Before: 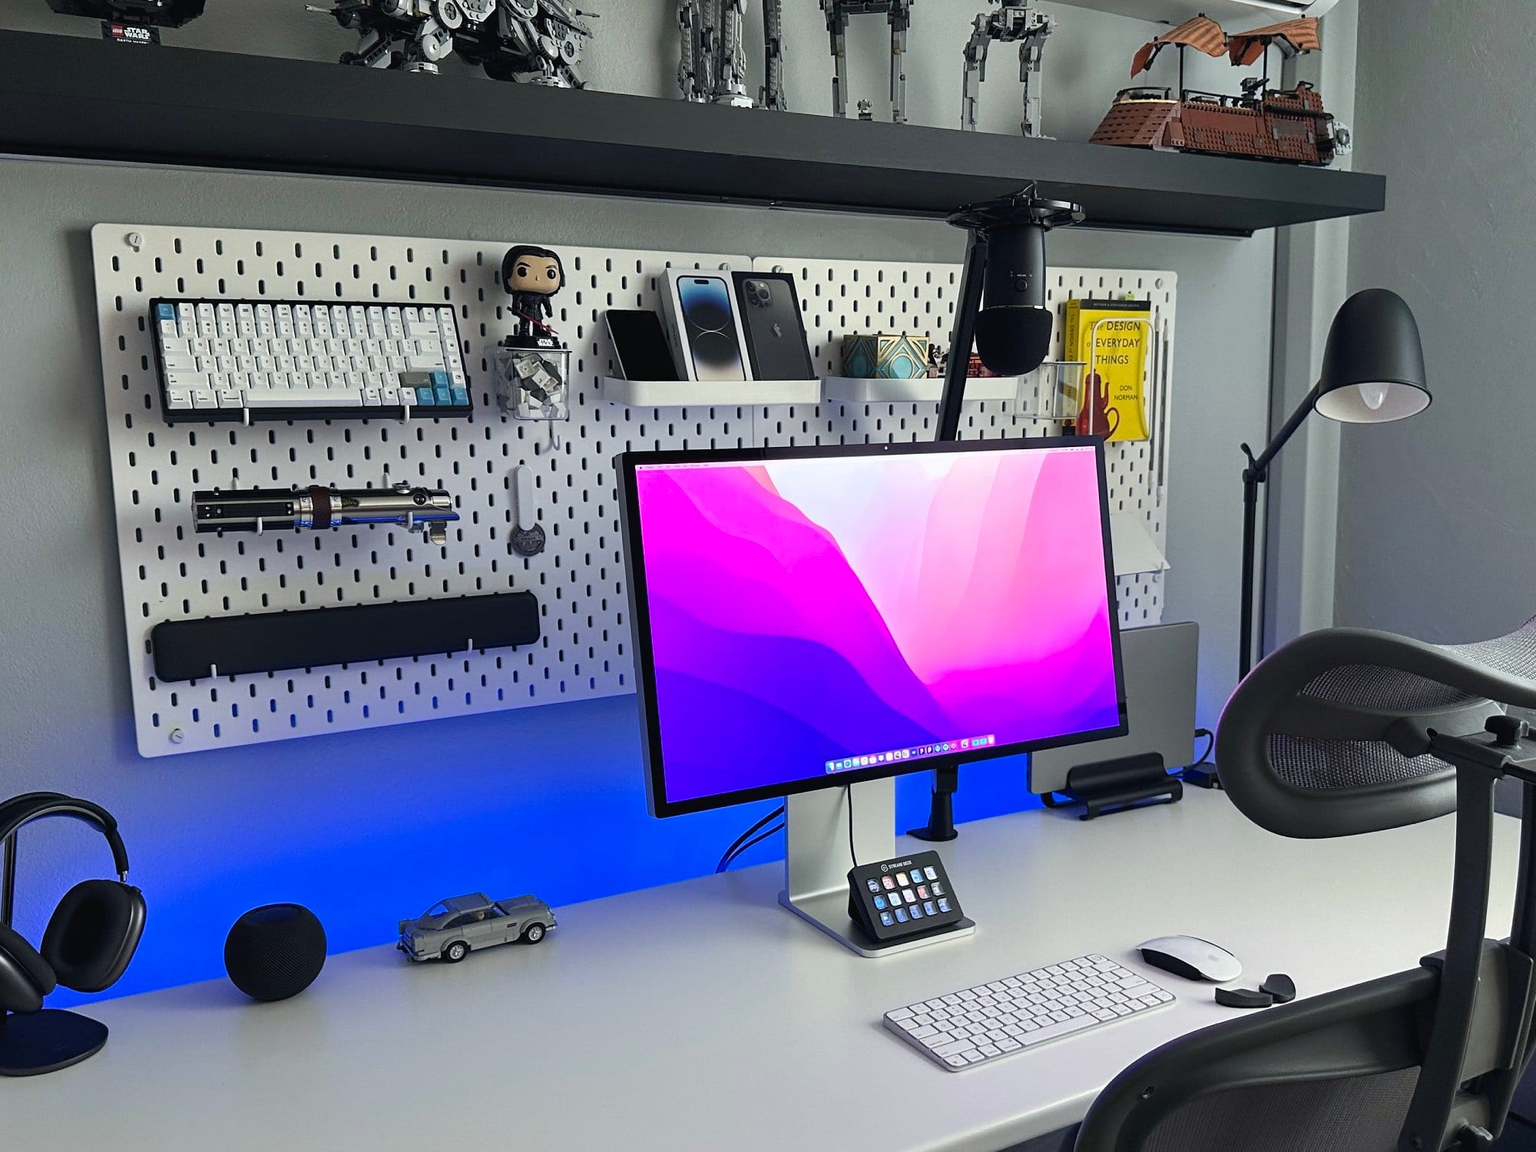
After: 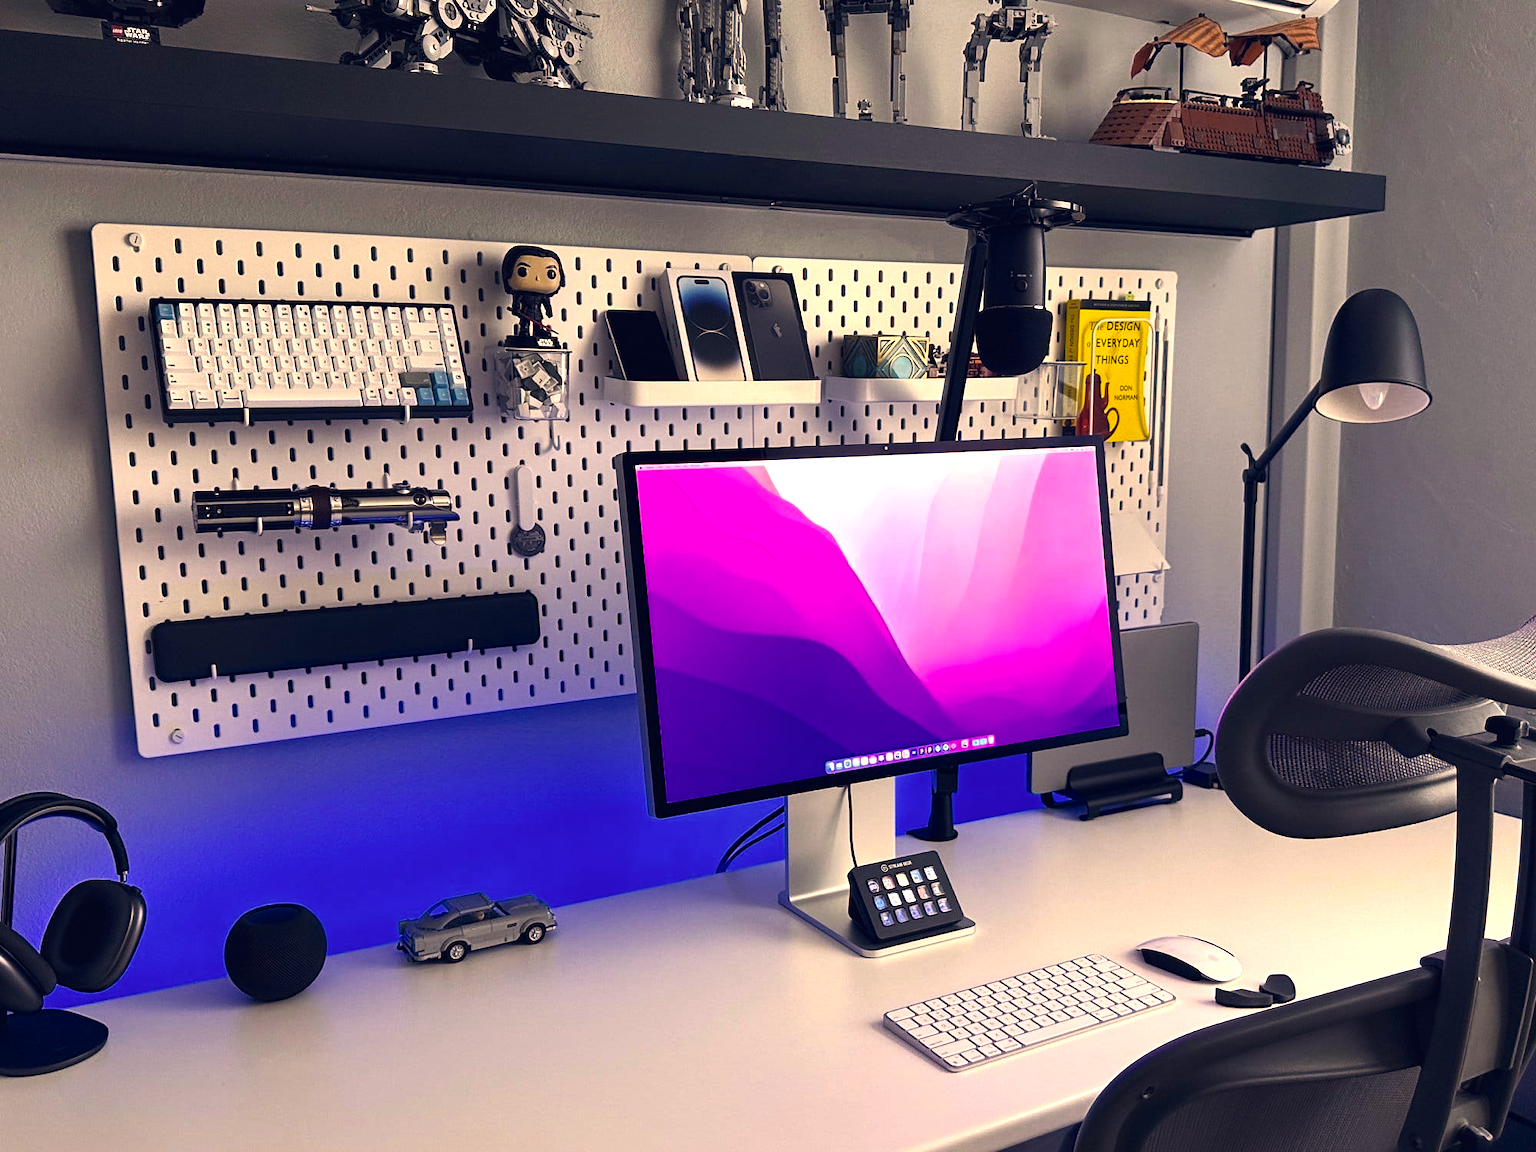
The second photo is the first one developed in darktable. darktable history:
color balance rgb: linear chroma grading › global chroma 9%, perceptual saturation grading › global saturation 36%, perceptual brilliance grading › global brilliance 15%, perceptual brilliance grading › shadows -35%, global vibrance 15%
color correction: highlights a* 19.59, highlights b* 27.49, shadows a* 3.46, shadows b* -17.28, saturation 0.73
